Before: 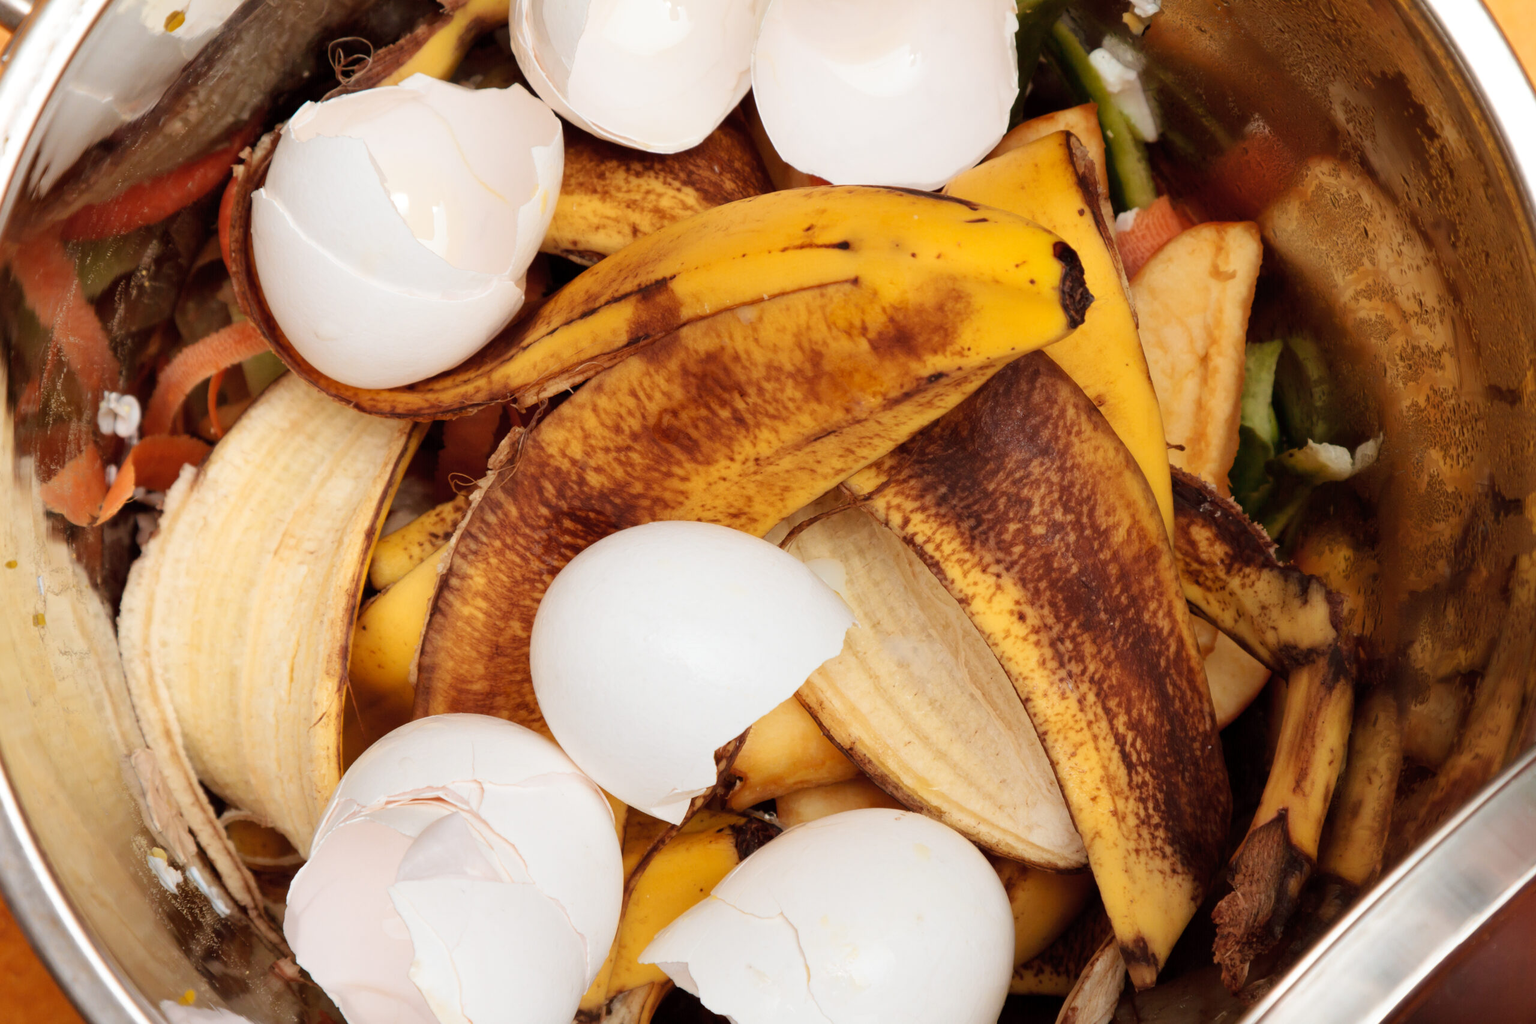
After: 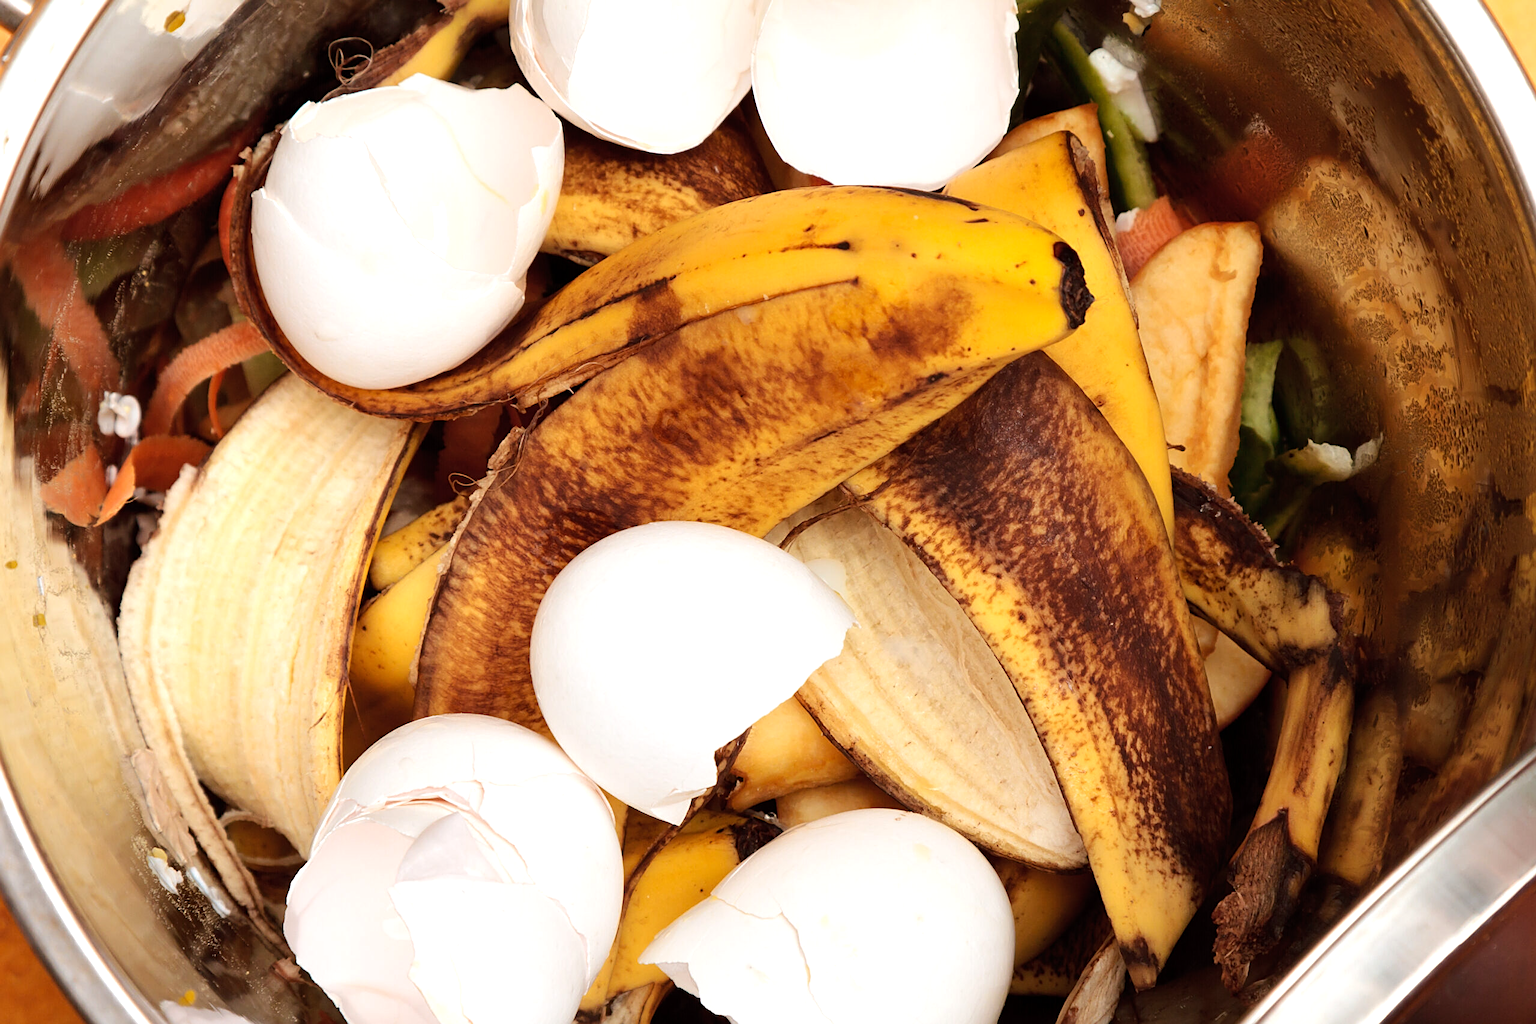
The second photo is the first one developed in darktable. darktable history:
tone equalizer: -8 EV -0.438 EV, -7 EV -0.382 EV, -6 EV -0.333 EV, -5 EV -0.23 EV, -3 EV 0.242 EV, -2 EV 0.309 EV, -1 EV 0.401 EV, +0 EV 0.422 EV, edges refinement/feathering 500, mask exposure compensation -1.57 EV, preserve details no
sharpen: on, module defaults
